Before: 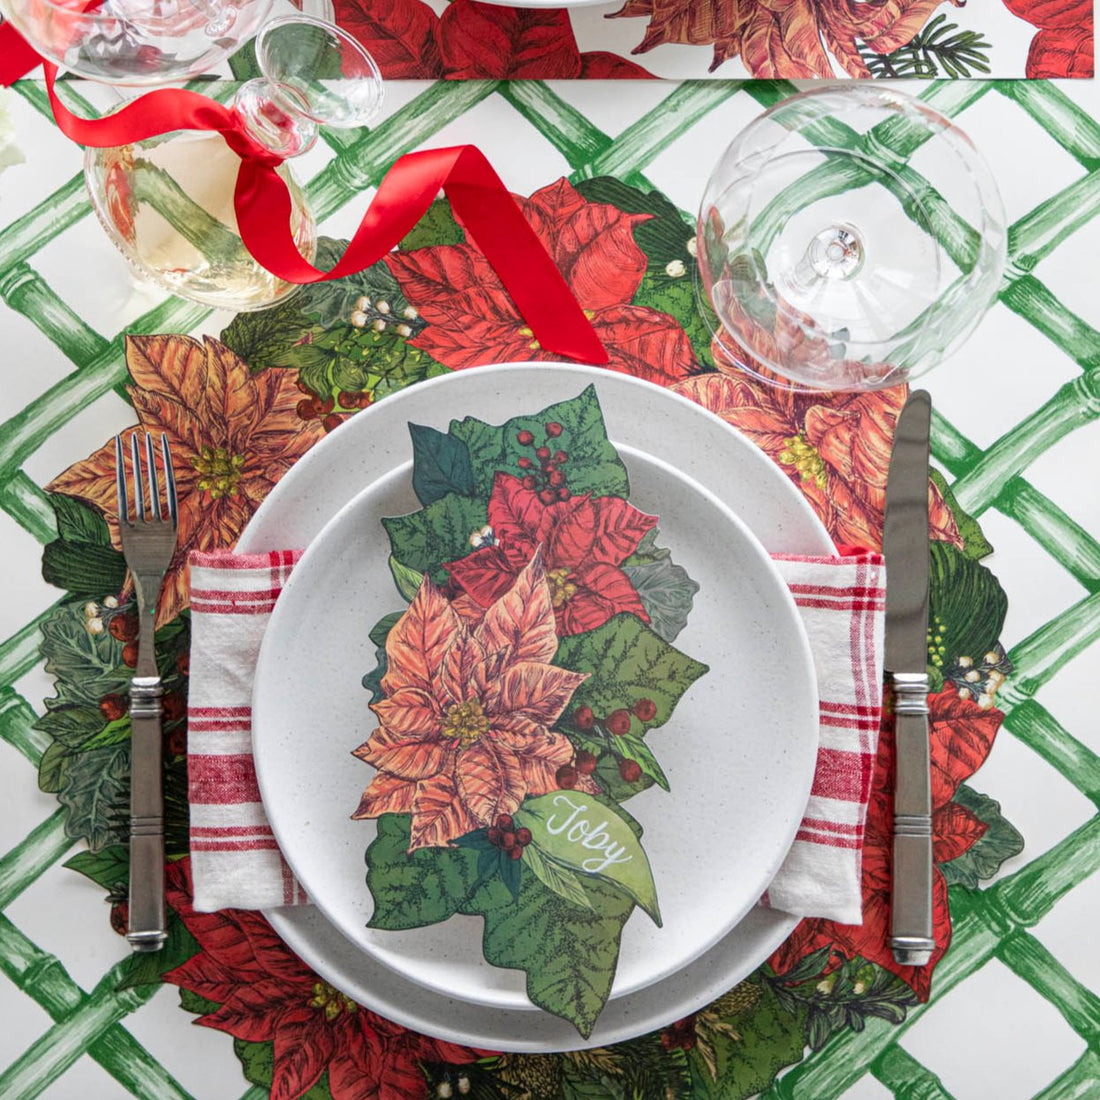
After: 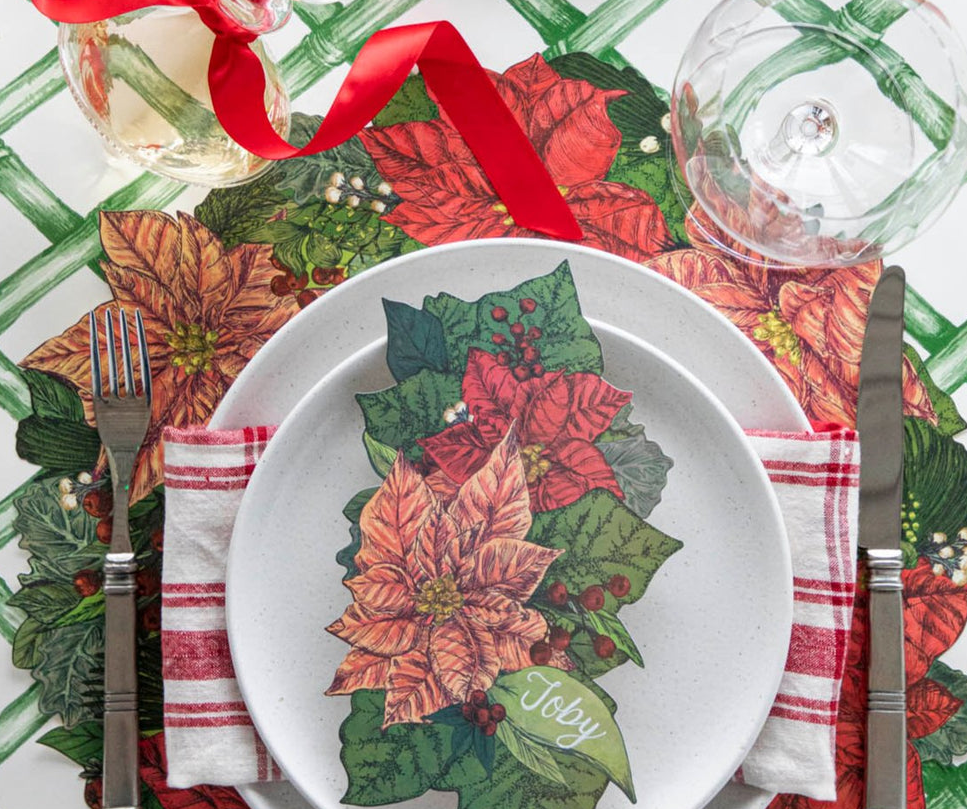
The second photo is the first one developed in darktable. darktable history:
color balance: on, module defaults
crop and rotate: left 2.425%, top 11.305%, right 9.6%, bottom 15.08%
